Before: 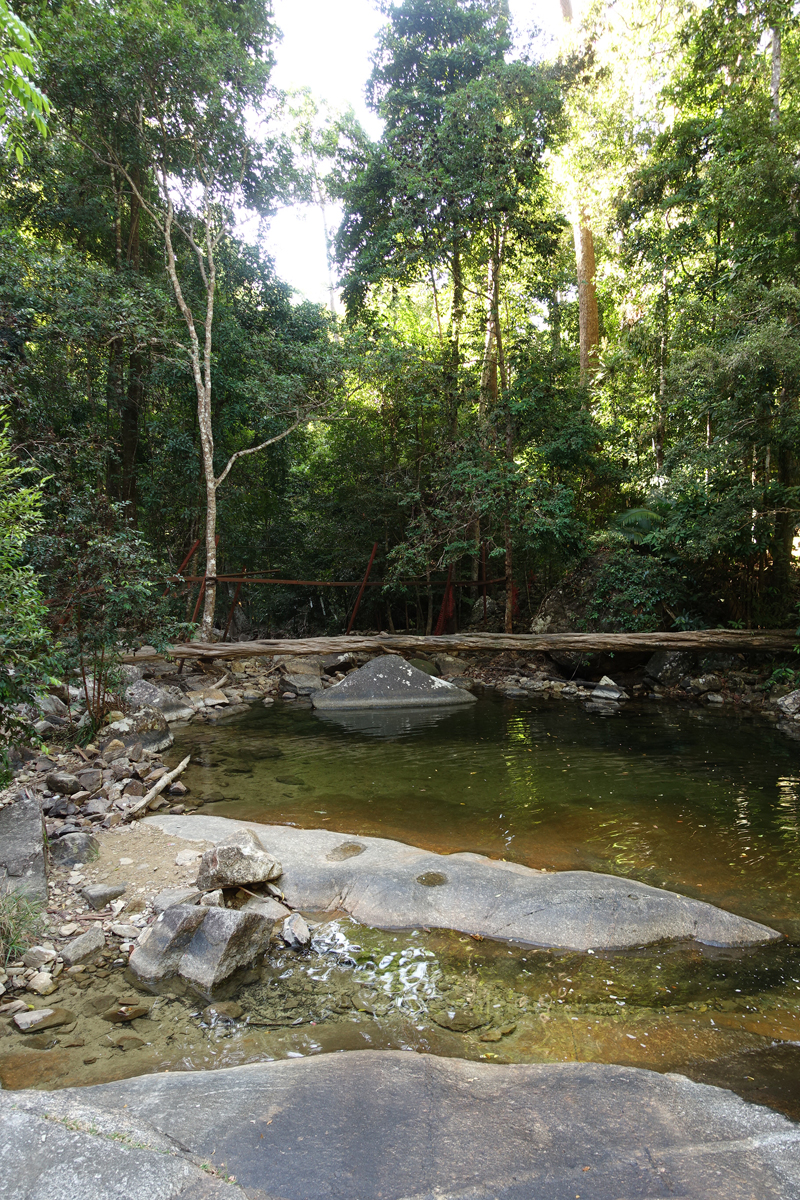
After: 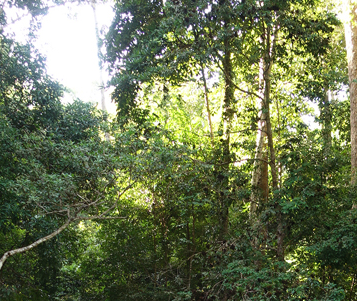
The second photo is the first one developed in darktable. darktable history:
crop: left 28.64%, top 16.832%, right 26.637%, bottom 58.055%
fill light: on, module defaults
